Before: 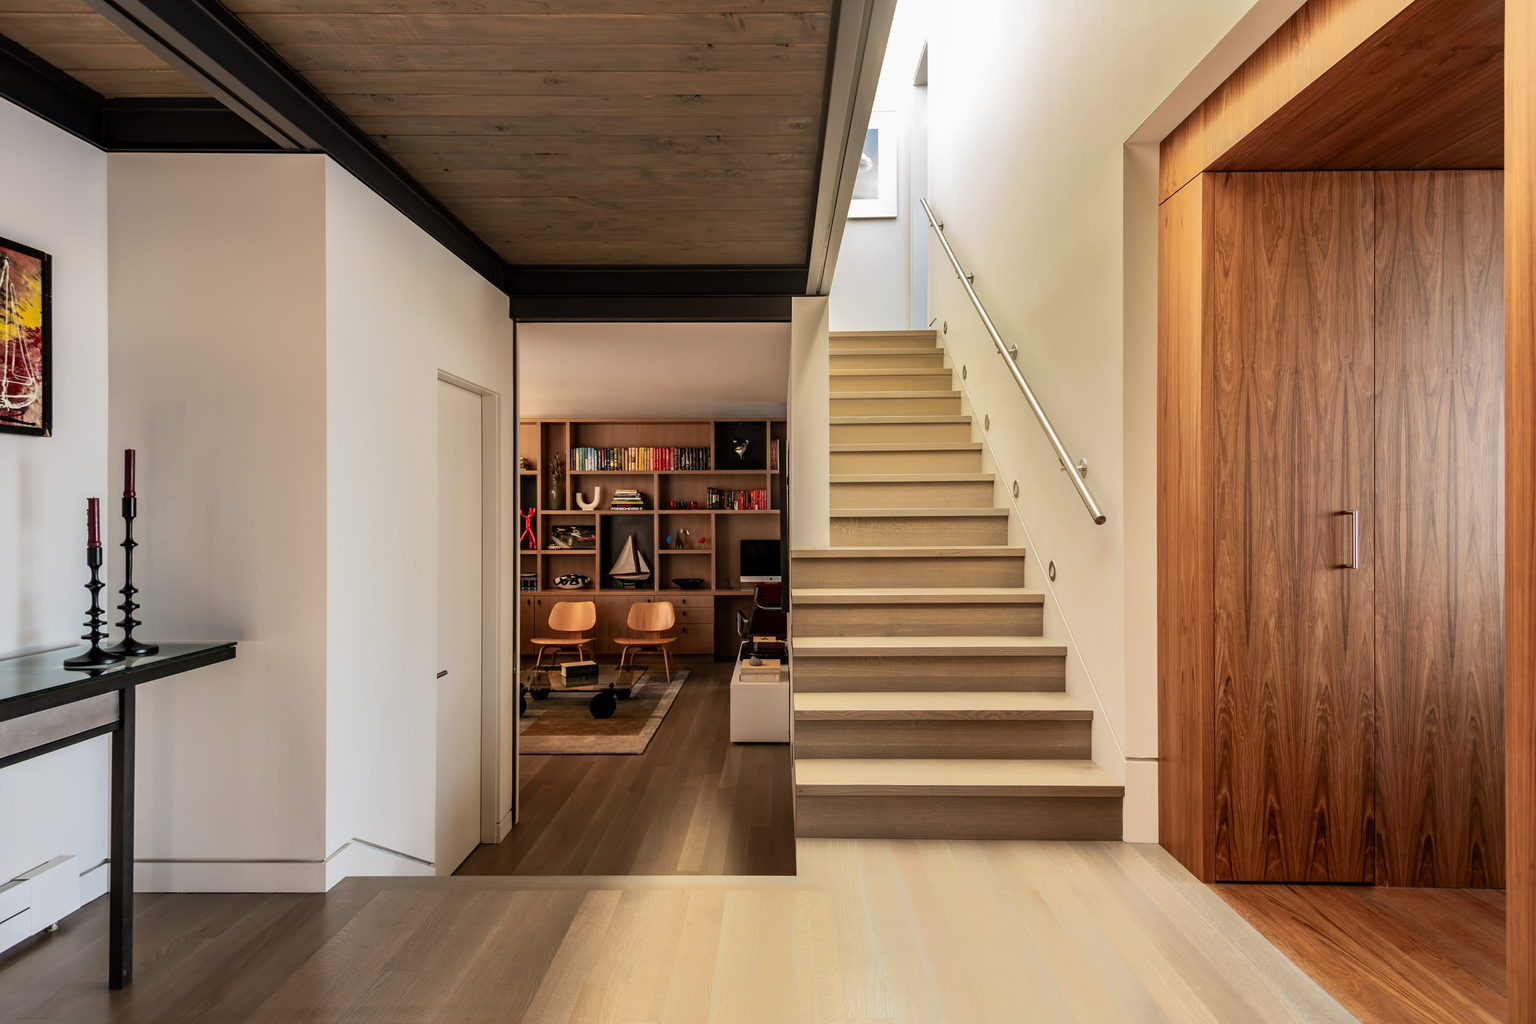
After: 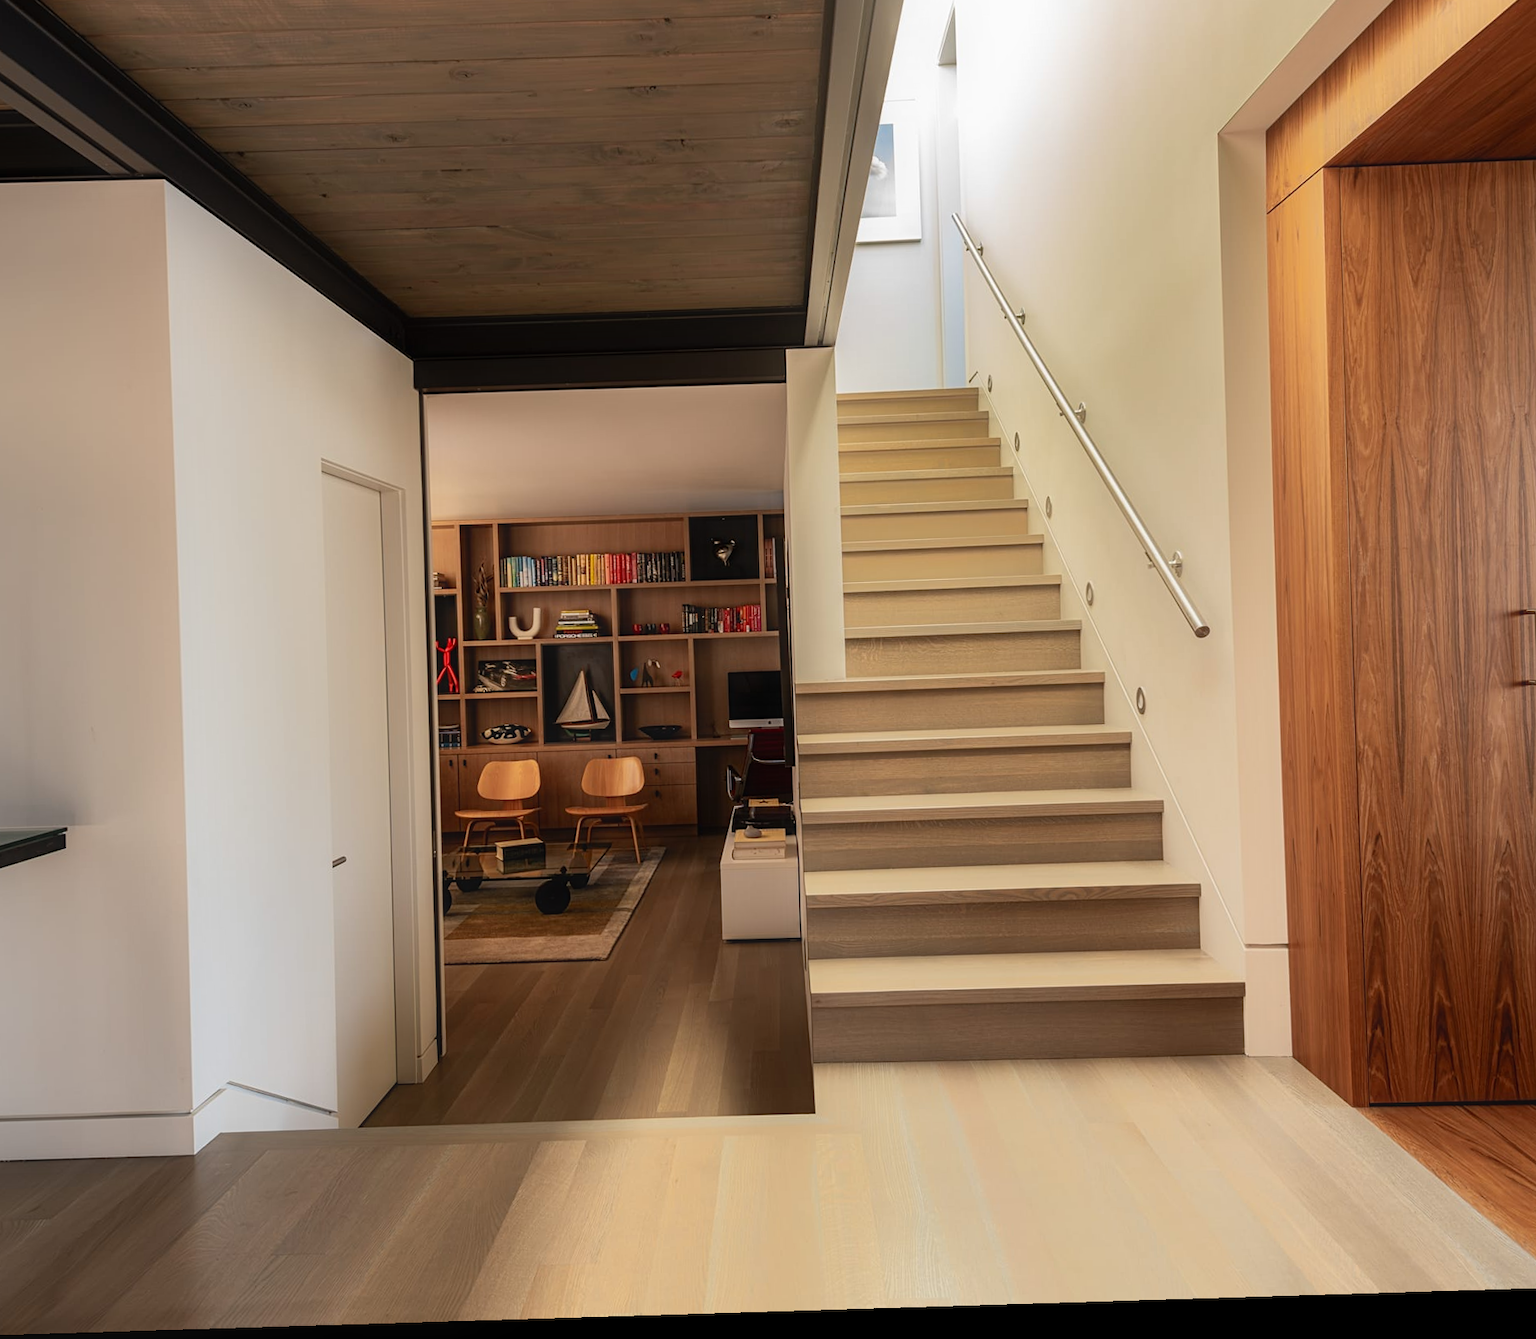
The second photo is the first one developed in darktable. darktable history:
crop and rotate: left 13.15%, top 5.251%, right 12.609%
contrast equalizer: y [[0.5, 0.496, 0.435, 0.435, 0.496, 0.5], [0.5 ×6], [0.5 ×6], [0 ×6], [0 ×6]]
rotate and perspective: rotation -1.75°, automatic cropping off
